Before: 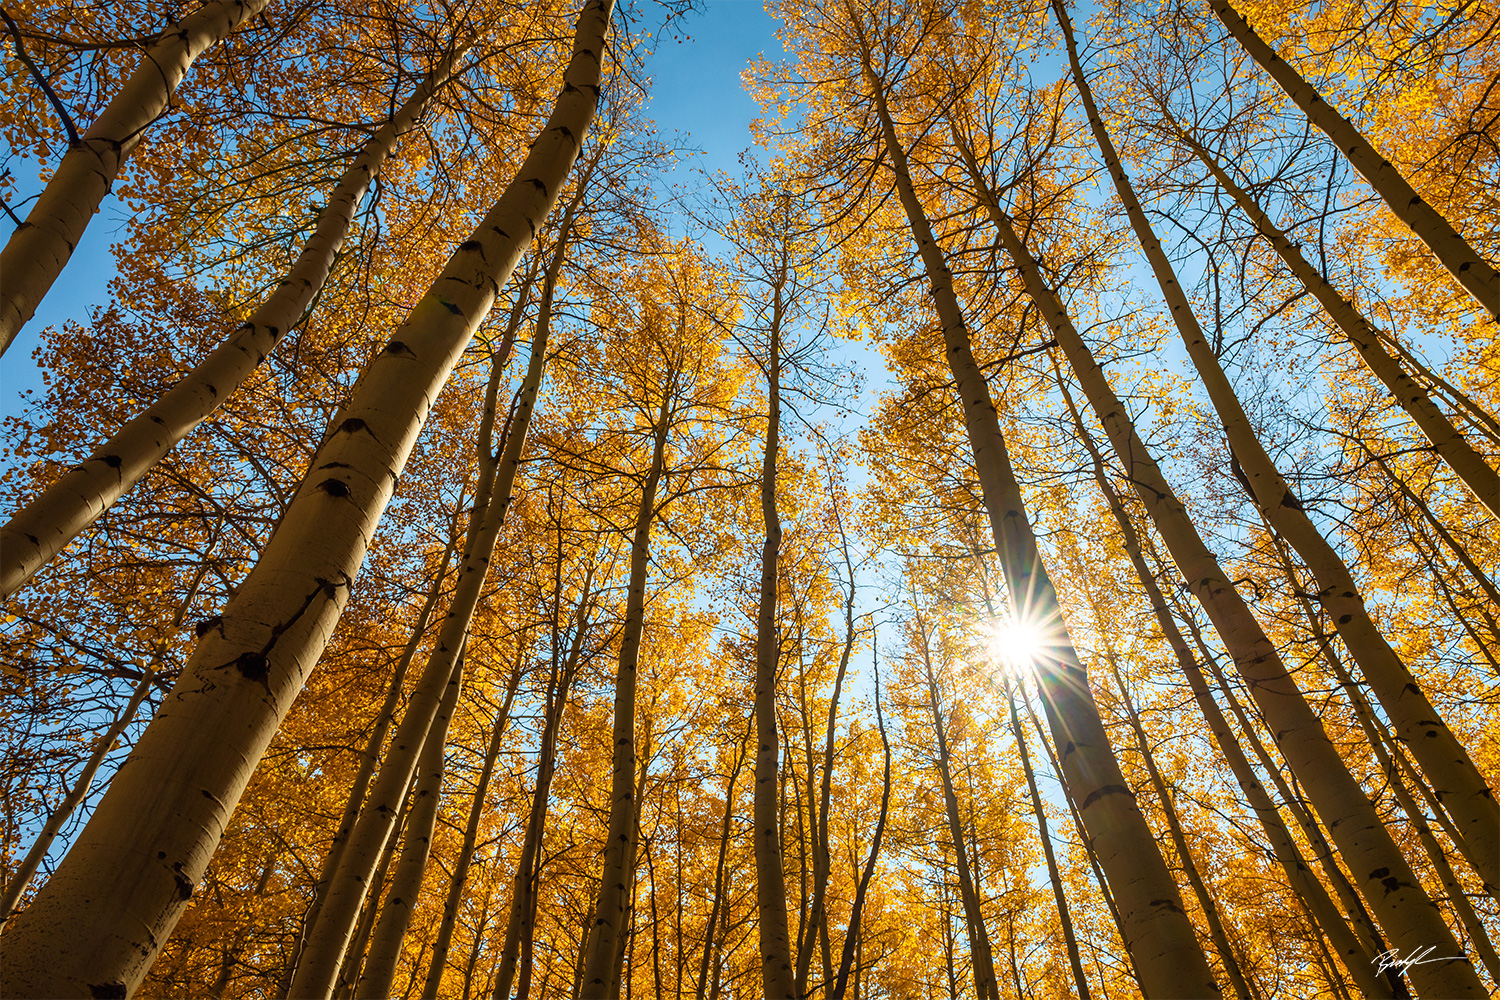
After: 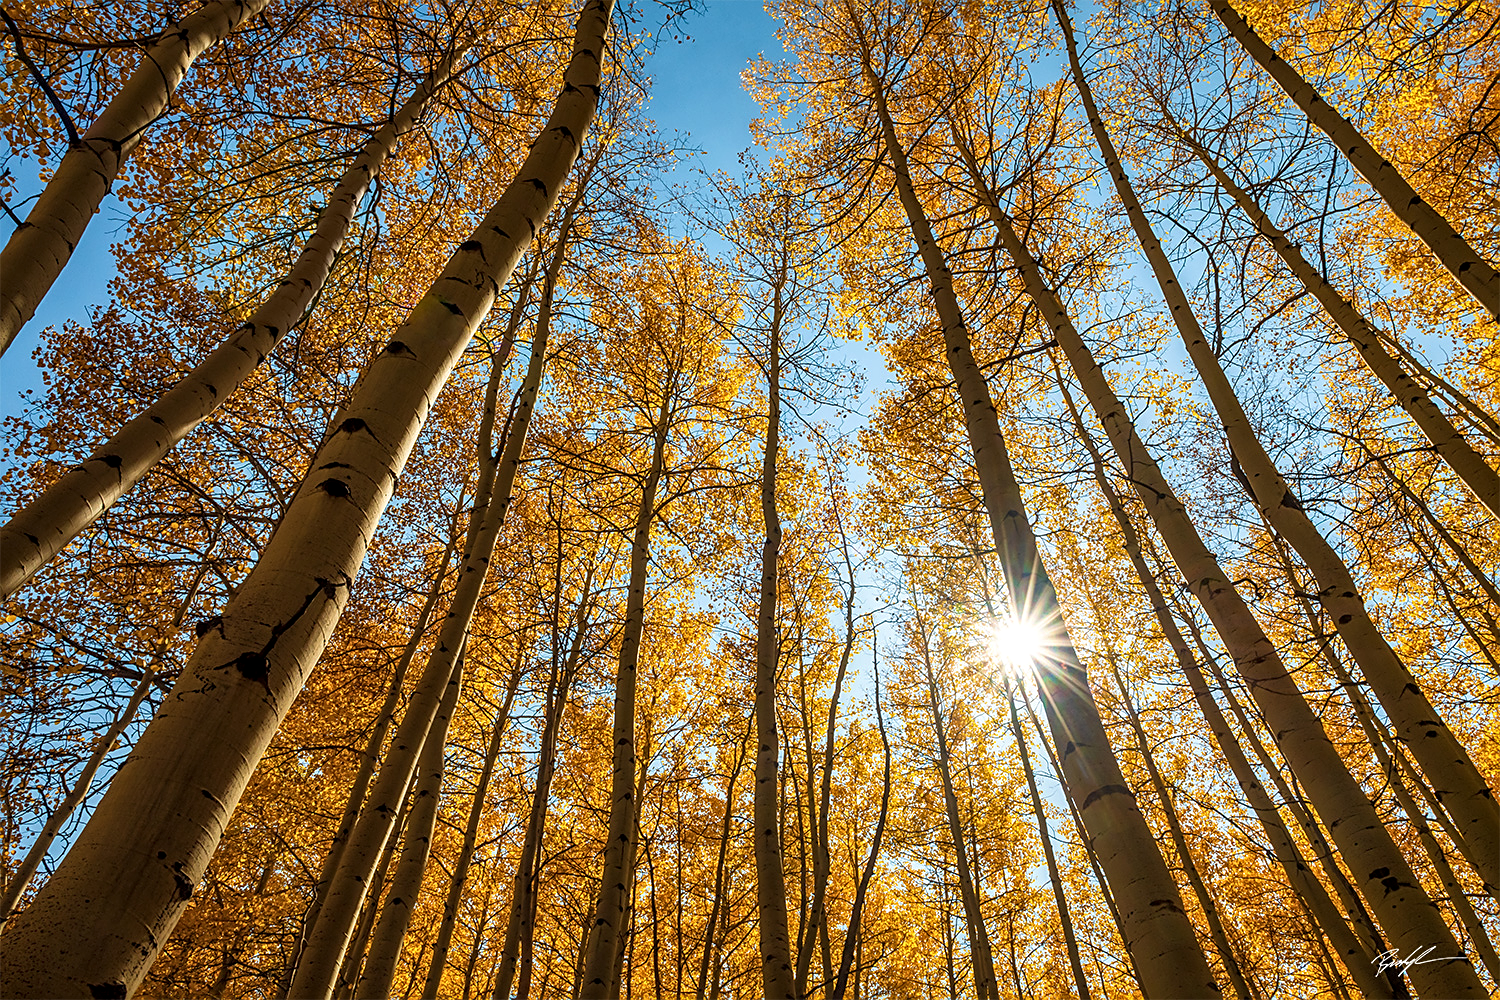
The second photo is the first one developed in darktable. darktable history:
sharpen: on, module defaults
local contrast: detail 130%
